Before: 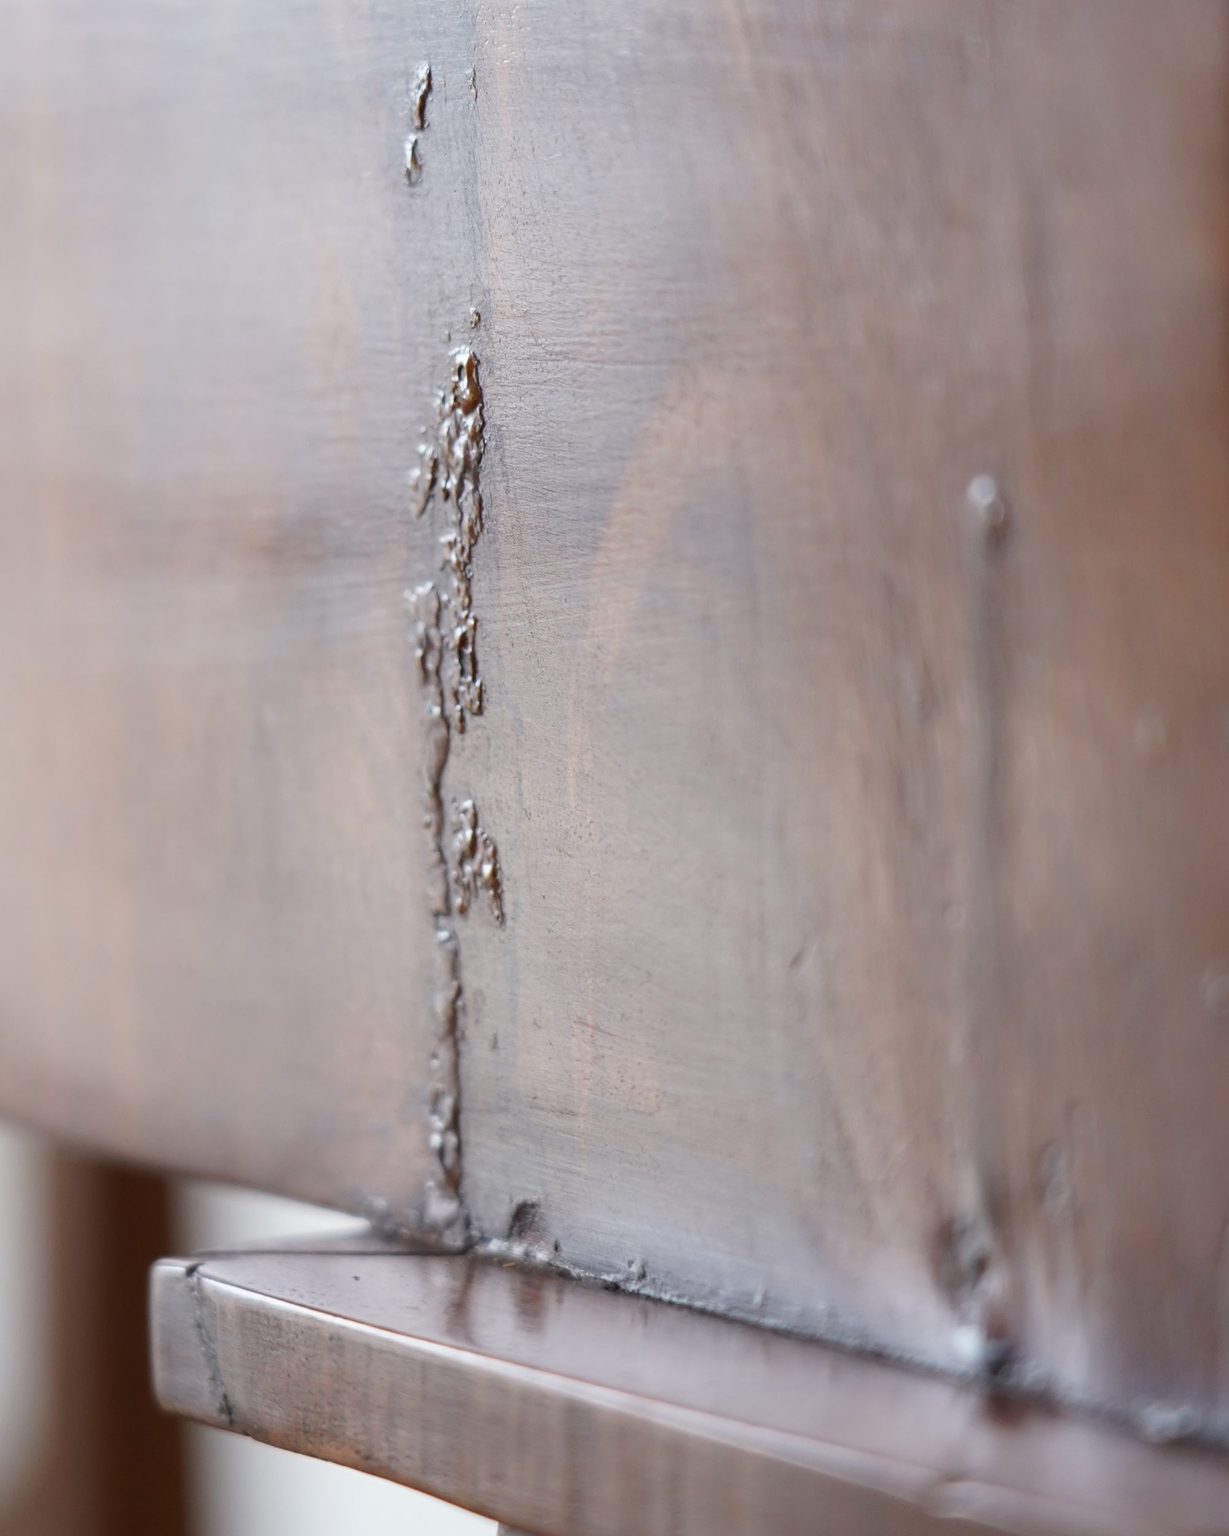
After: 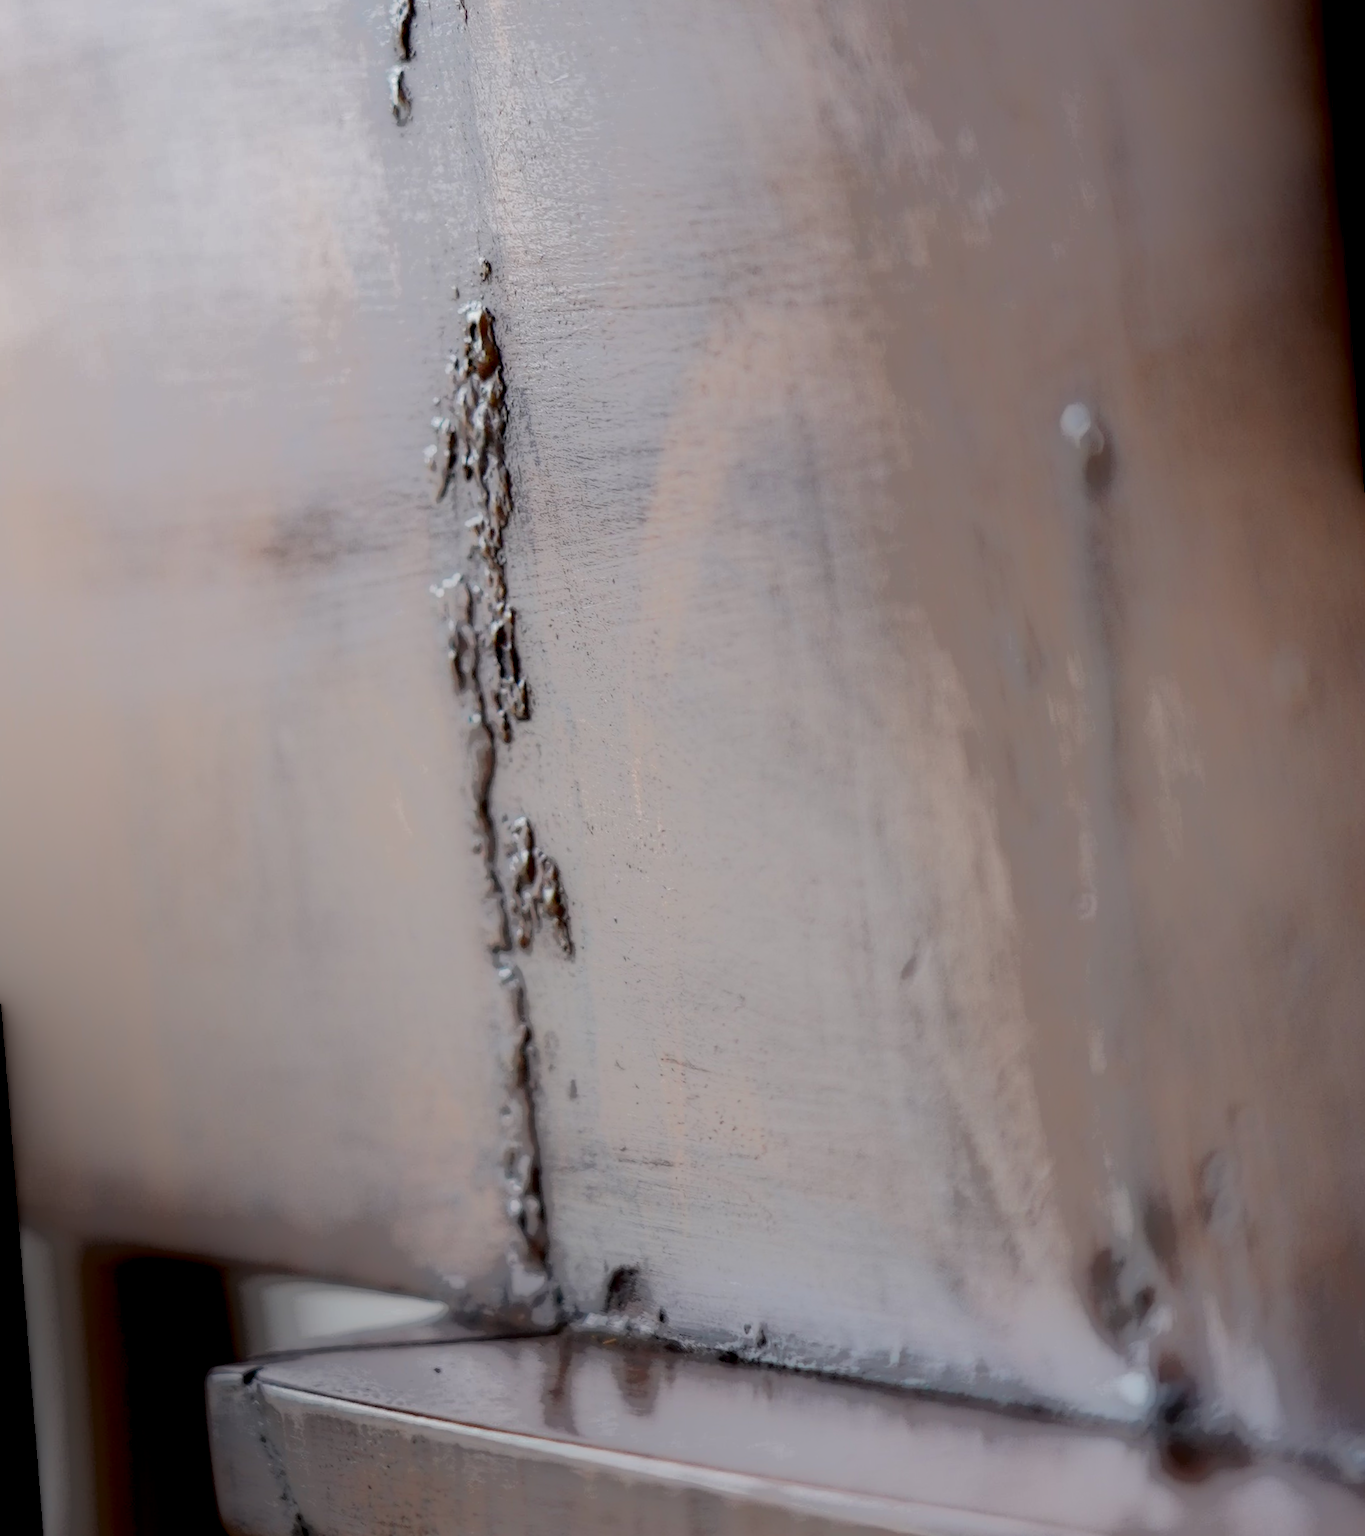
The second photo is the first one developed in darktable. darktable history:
rotate and perspective: rotation -4.57°, crop left 0.054, crop right 0.944, crop top 0.087, crop bottom 0.914
local contrast: highlights 0%, shadows 198%, detail 164%, midtone range 0.001
